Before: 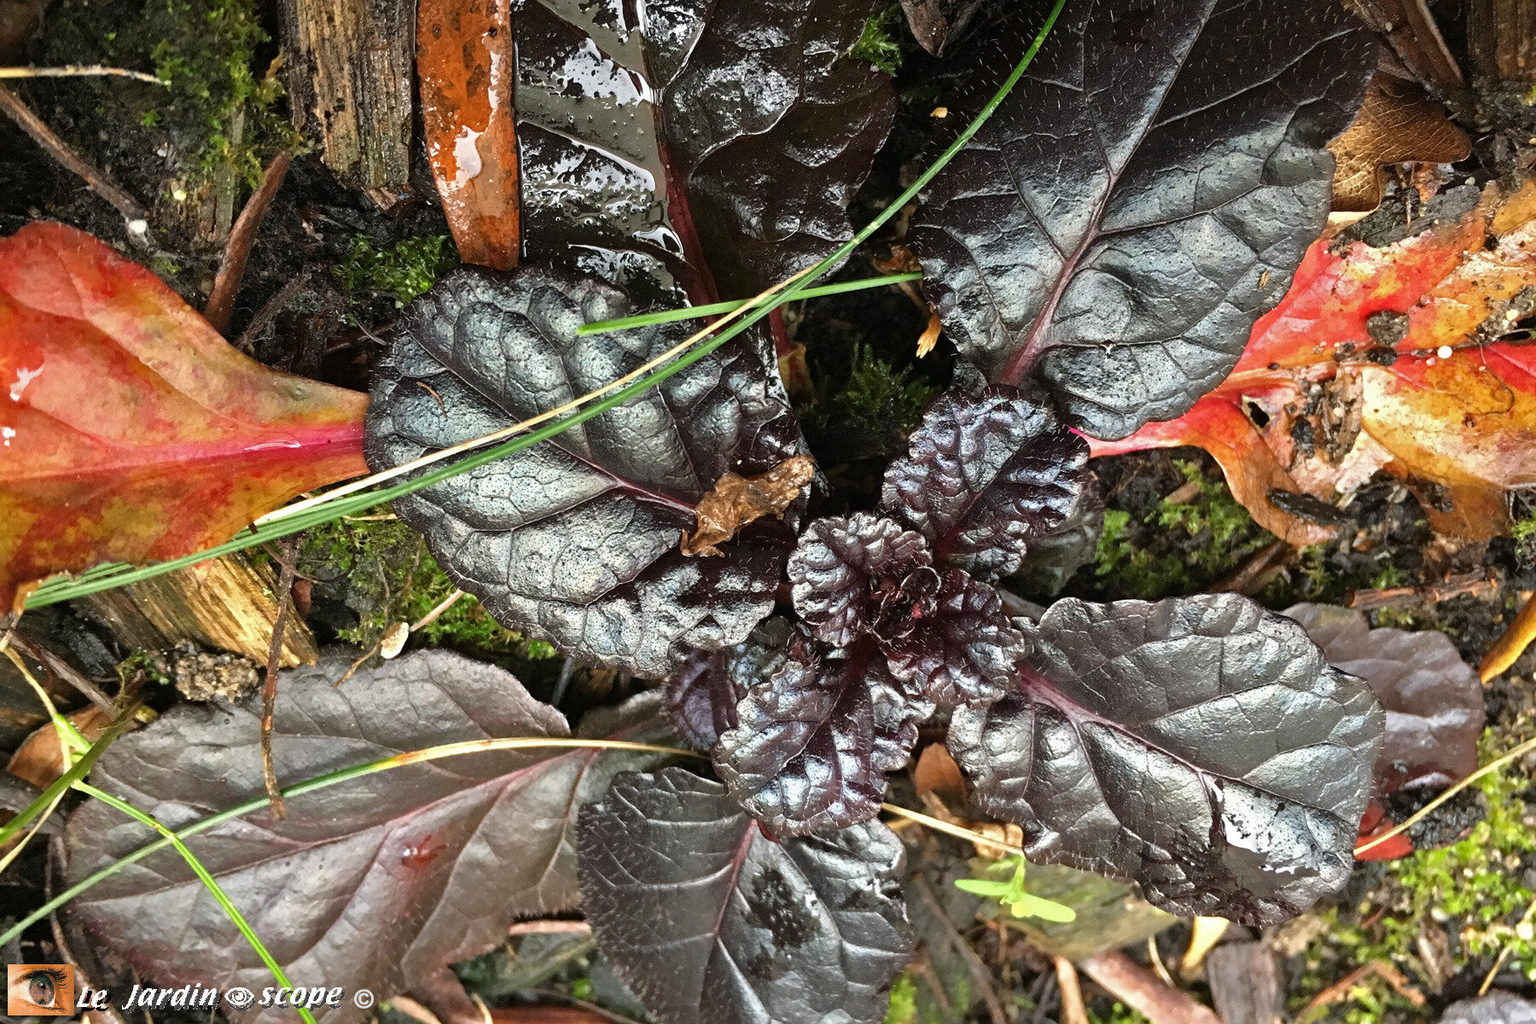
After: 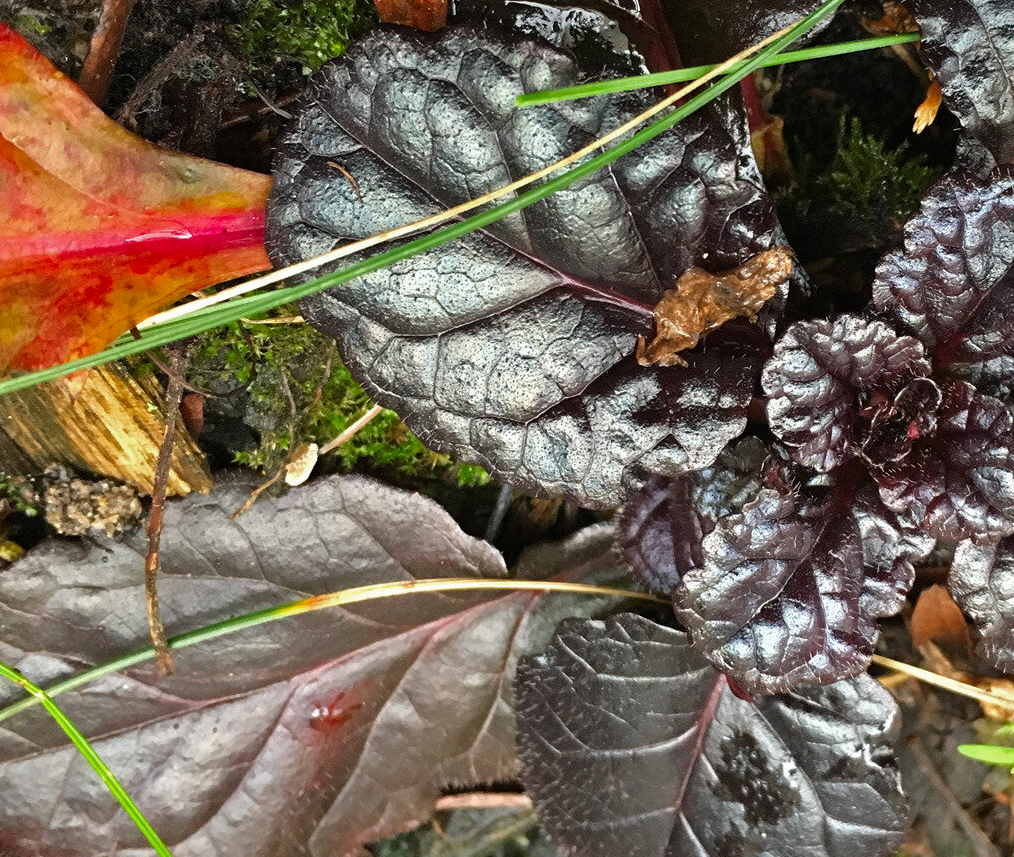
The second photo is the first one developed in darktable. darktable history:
crop: left 8.966%, top 23.852%, right 34.699%, bottom 4.703%
vibrance: vibrance 100%
